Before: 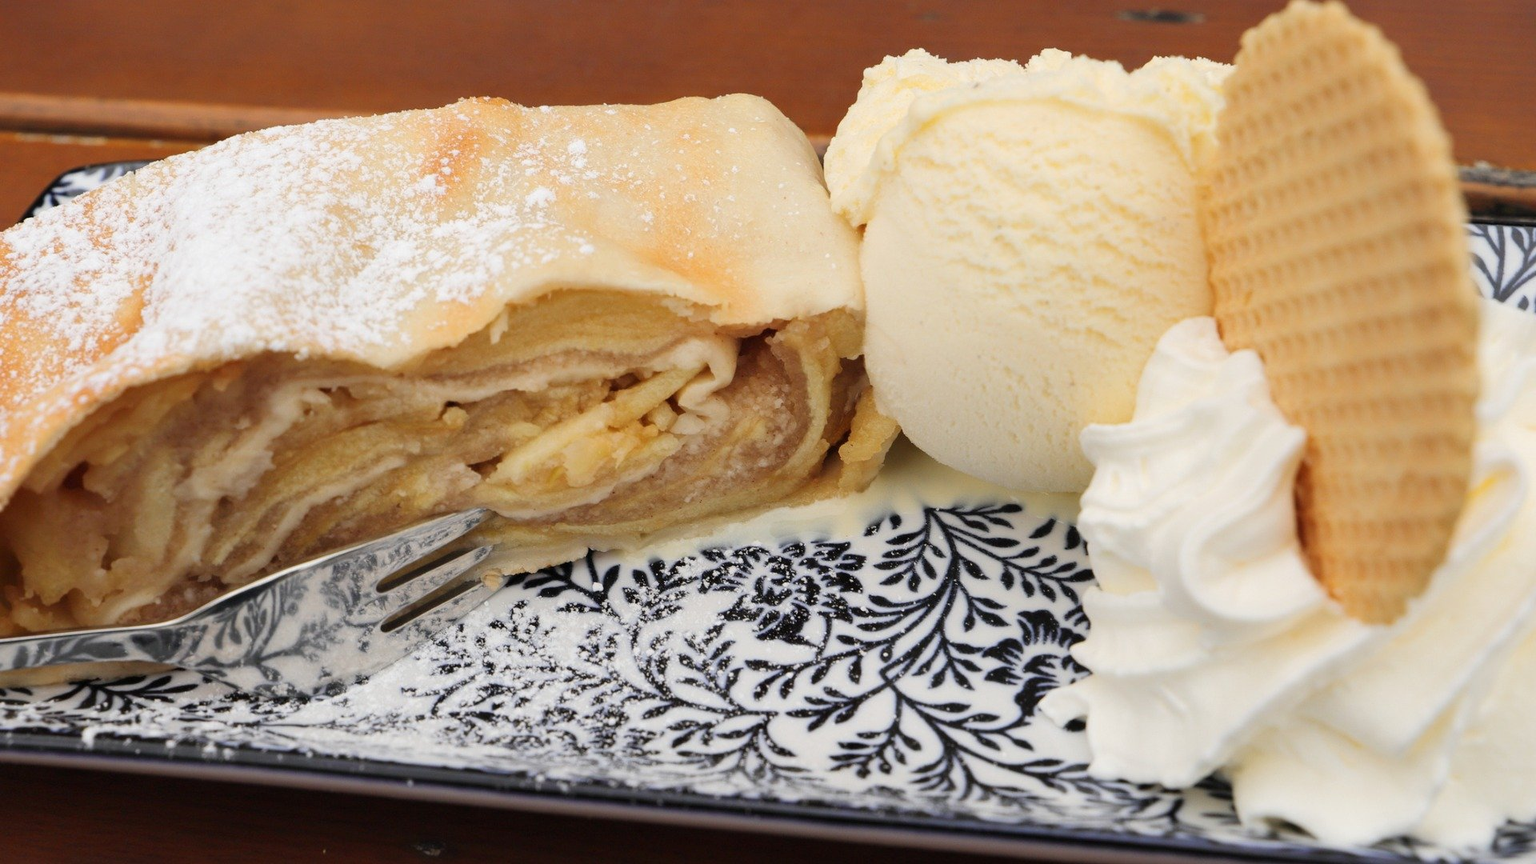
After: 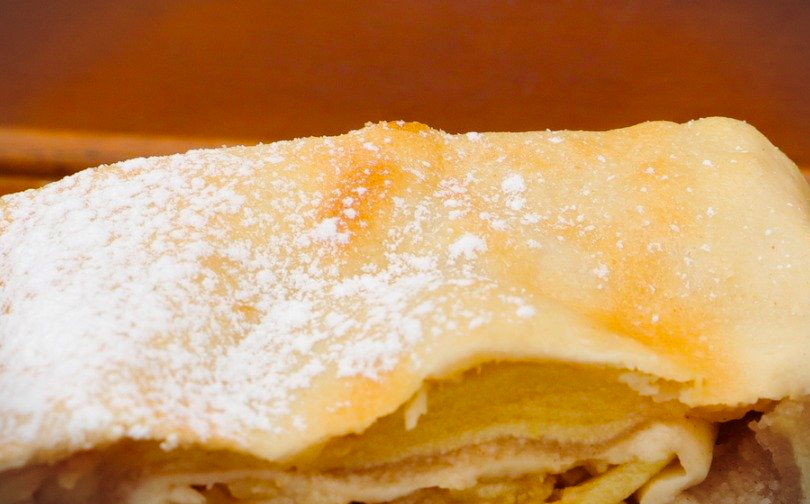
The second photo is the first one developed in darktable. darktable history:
vignetting: fall-off start 99.73%, brightness -0.575, width/height ratio 1.322
crop and rotate: left 10.837%, top 0.076%, right 46.949%, bottom 53.188%
color balance rgb: shadows lift › chroma 4.664%, shadows lift › hue 26.15°, perceptual saturation grading › global saturation 31.282%, global vibrance 20%
tone equalizer: on, module defaults
